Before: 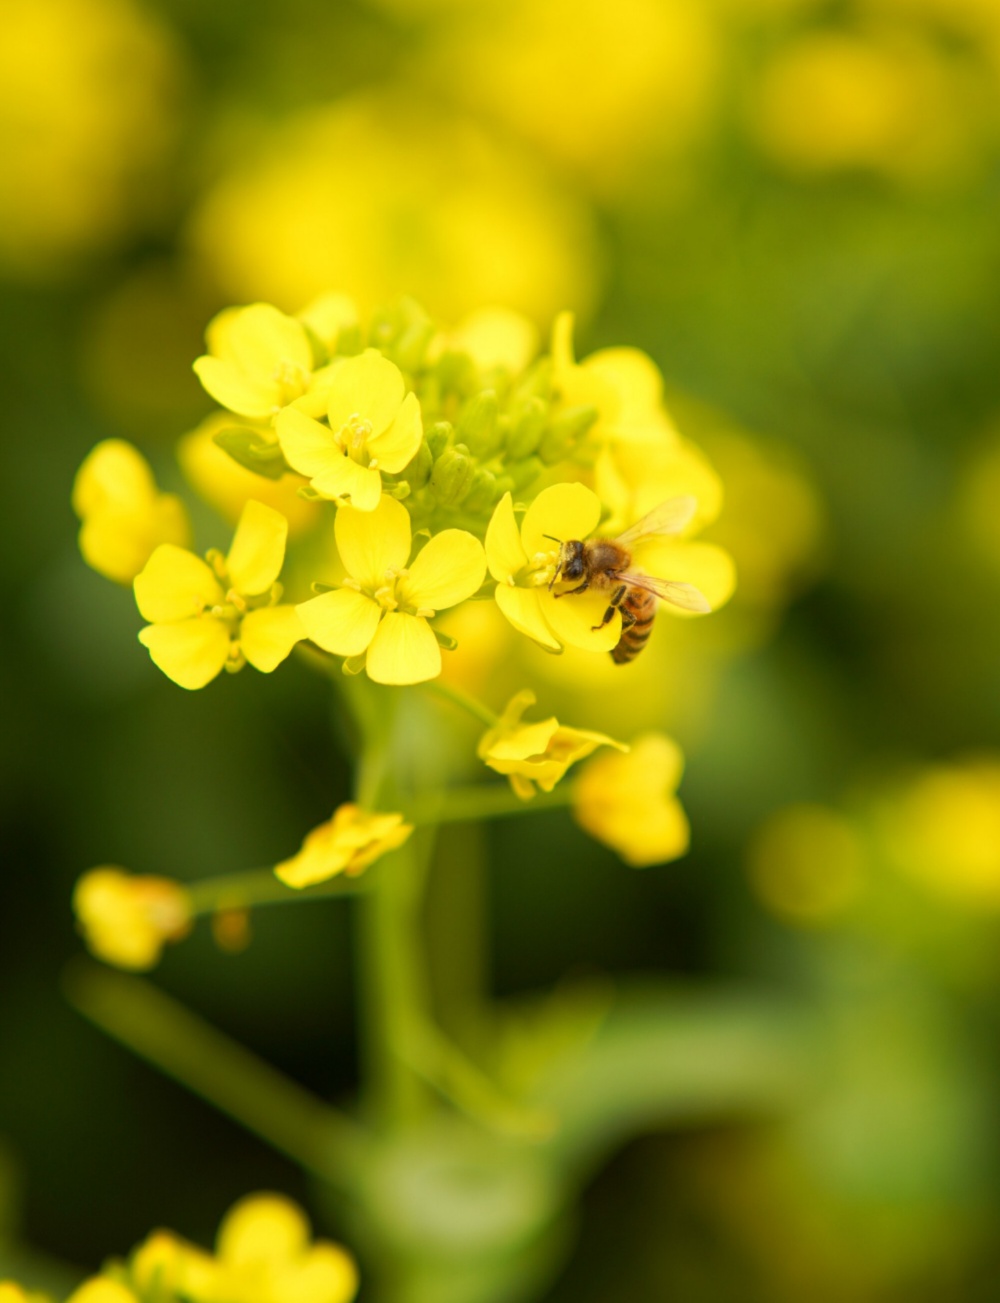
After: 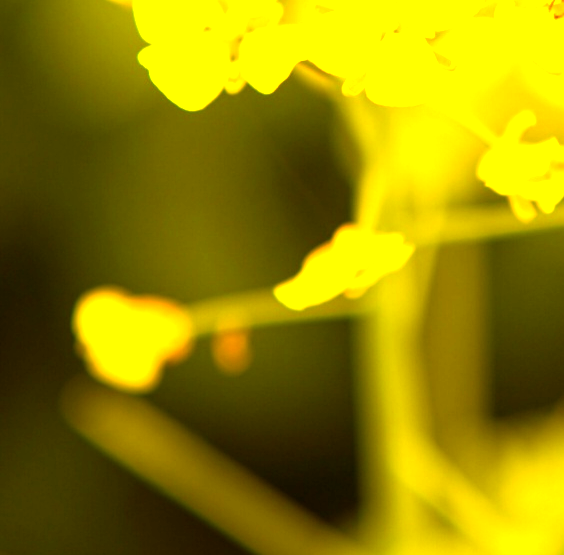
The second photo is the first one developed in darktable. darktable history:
crop: top 44.483%, right 43.593%, bottom 12.892%
white balance: red 0.976, blue 1.04
rgb levels: mode RGB, independent channels, levels [[0, 0.5, 1], [0, 0.521, 1], [0, 0.536, 1]]
color correction: highlights a* 21.16, highlights b* 19.61
exposure: black level correction 0, exposure 1.388 EV, compensate exposure bias true, compensate highlight preservation false
